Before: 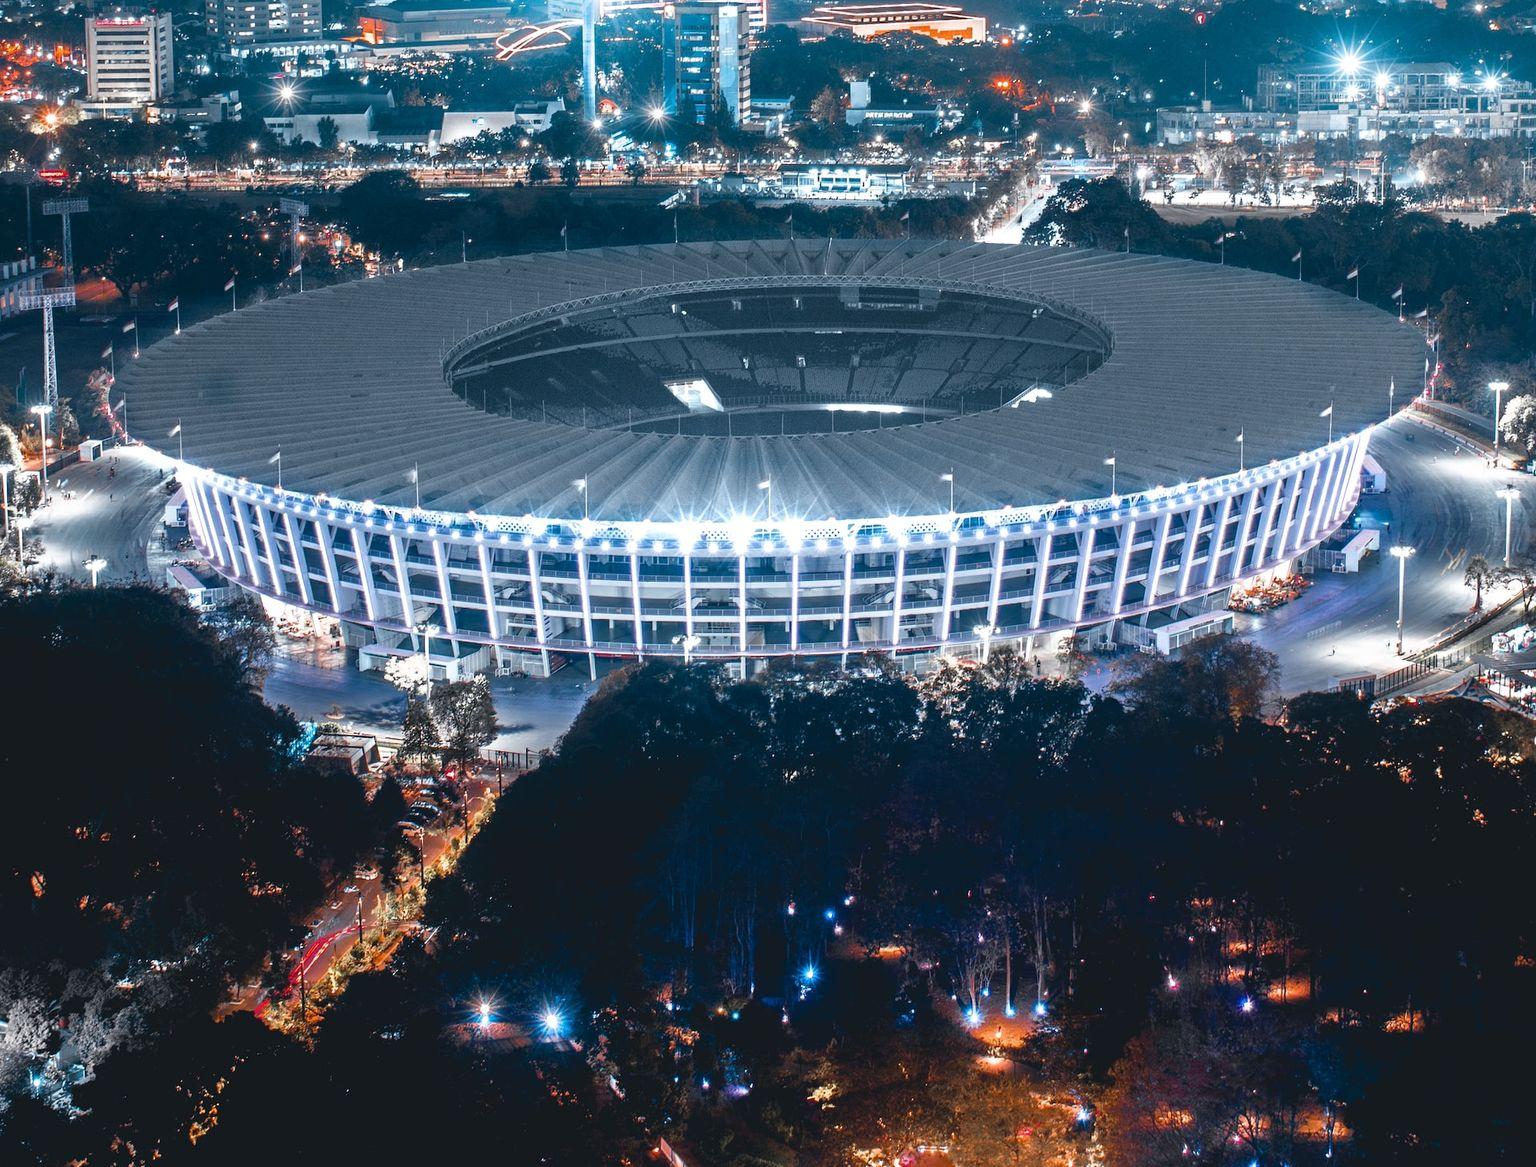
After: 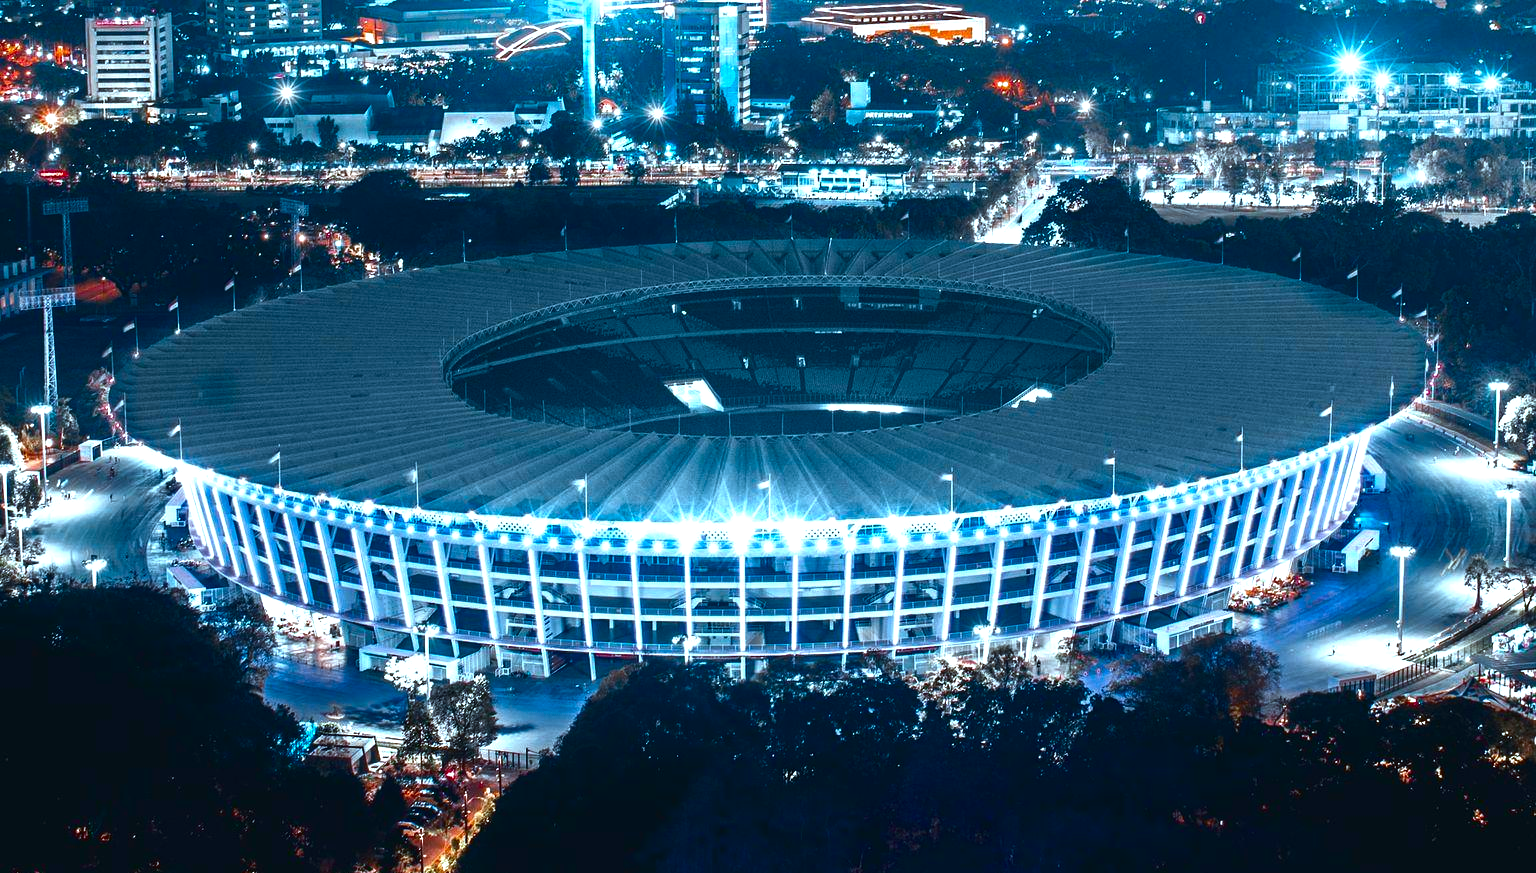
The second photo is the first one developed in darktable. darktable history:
exposure: black level correction 0, exposure 0.5 EV, compensate highlight preservation false
crop: bottom 24.979%
contrast brightness saturation: brightness -0.252, saturation 0.201
color correction: highlights a* -12.03, highlights b* -15.32
